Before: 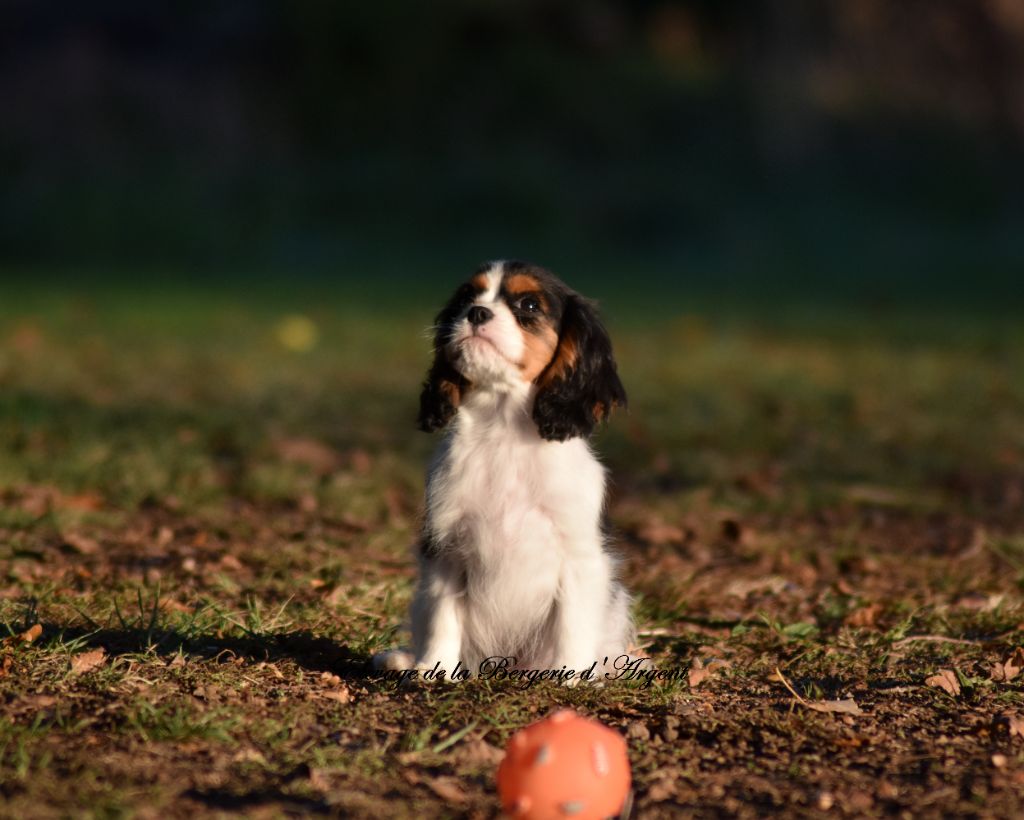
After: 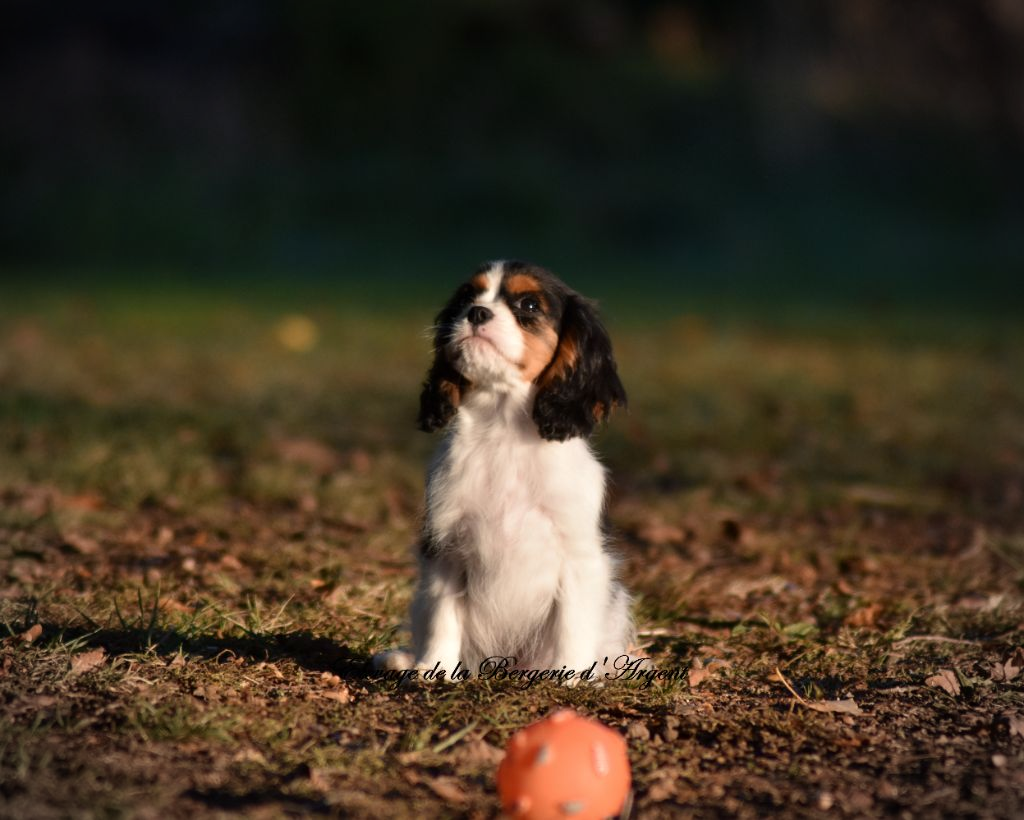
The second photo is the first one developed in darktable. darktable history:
vignetting: on, module defaults
color zones: curves: ch2 [(0, 0.5) (0.143, 0.5) (0.286, 0.416) (0.429, 0.5) (0.571, 0.5) (0.714, 0.5) (0.857, 0.5) (1, 0.5)]
